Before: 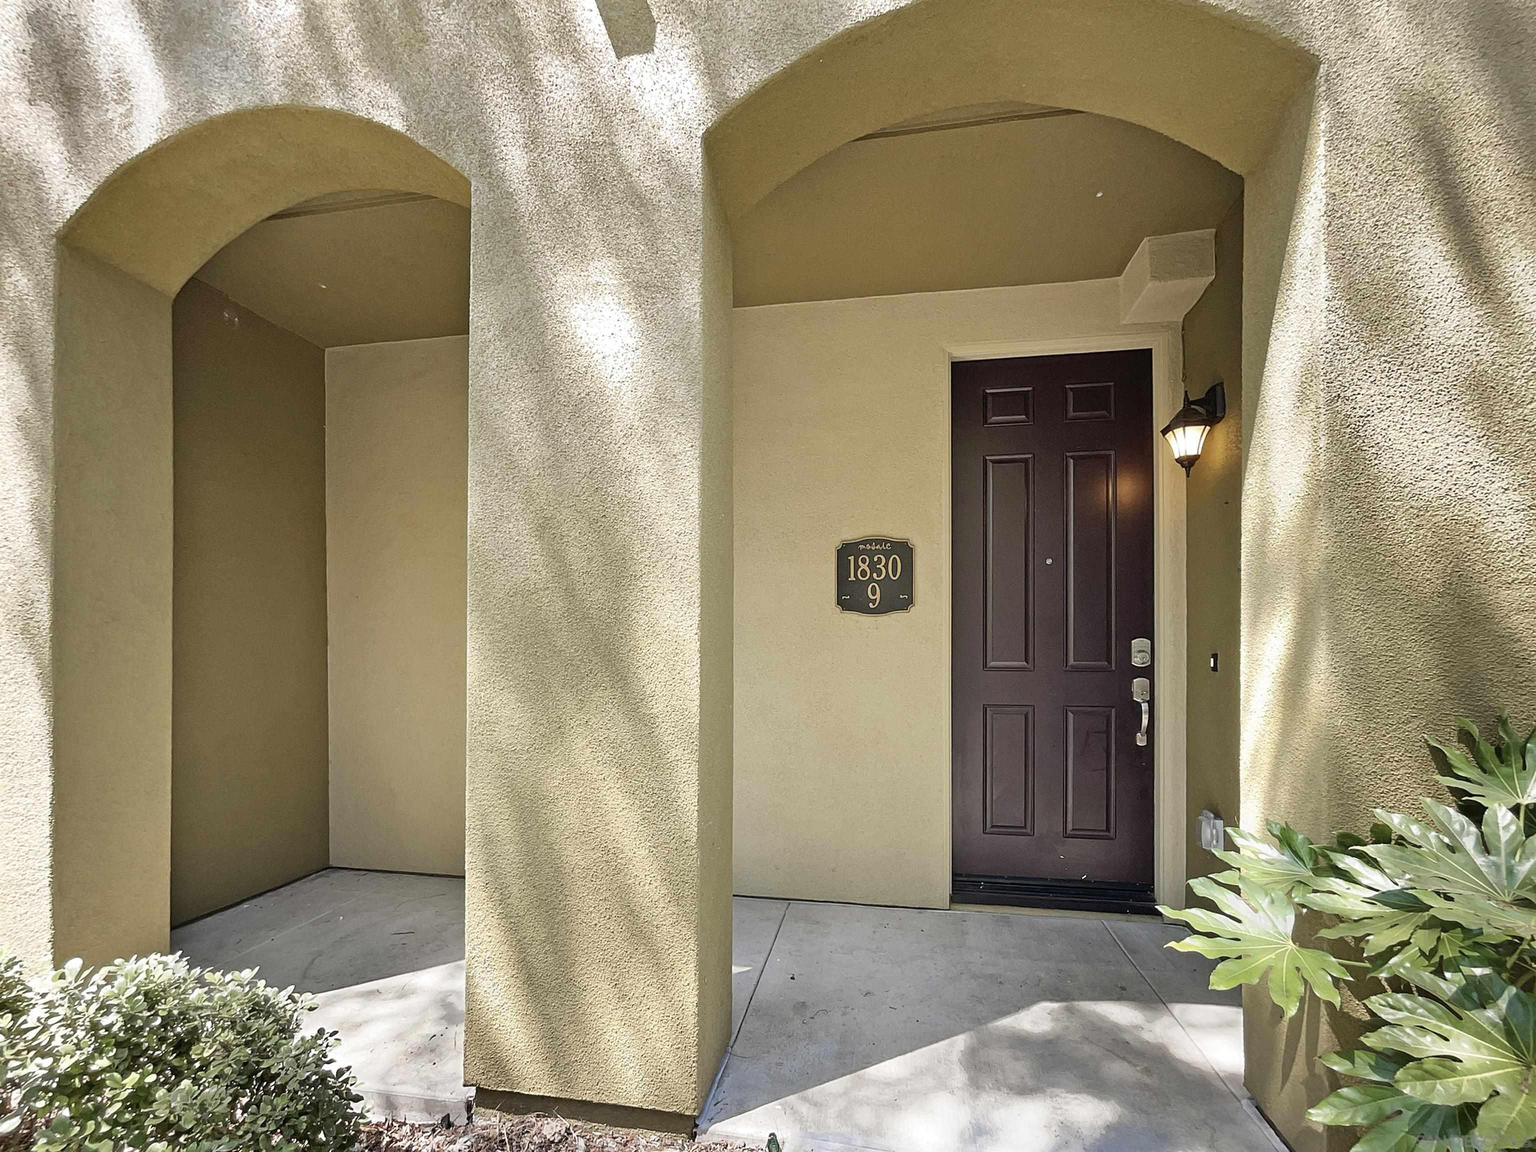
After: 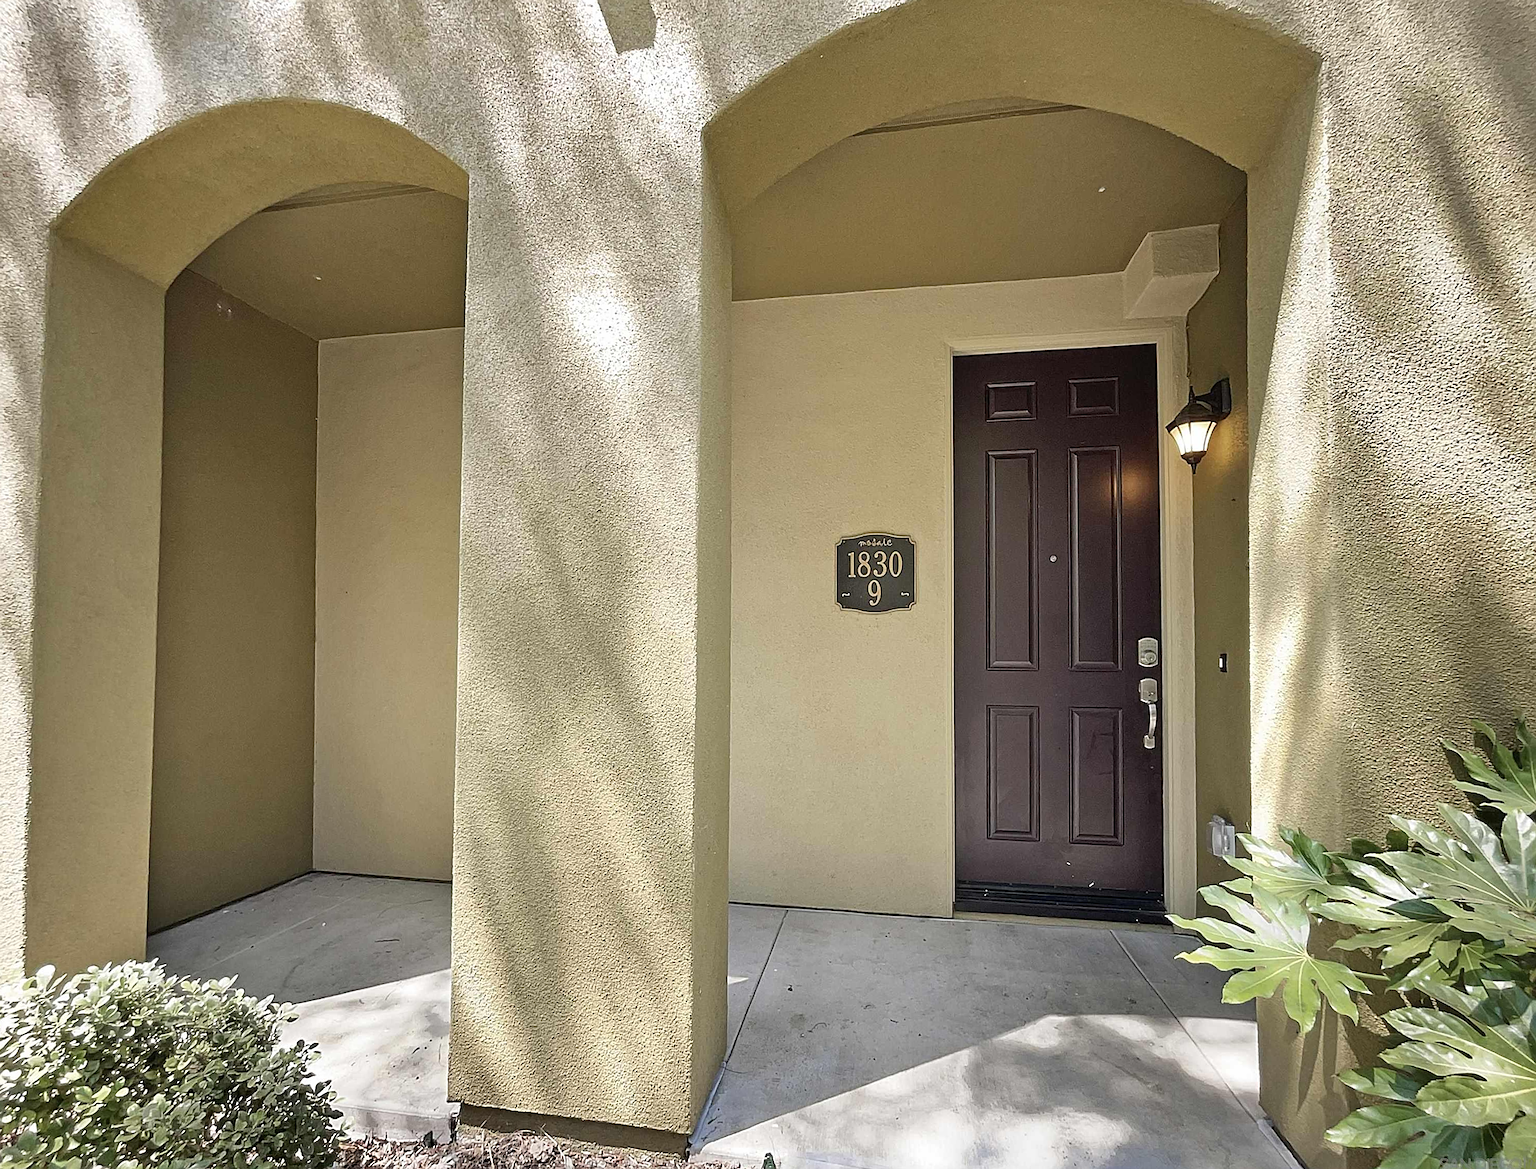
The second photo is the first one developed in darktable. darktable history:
sharpen: on, module defaults
rotate and perspective: rotation 0.226°, lens shift (vertical) -0.042, crop left 0.023, crop right 0.982, crop top 0.006, crop bottom 0.994
